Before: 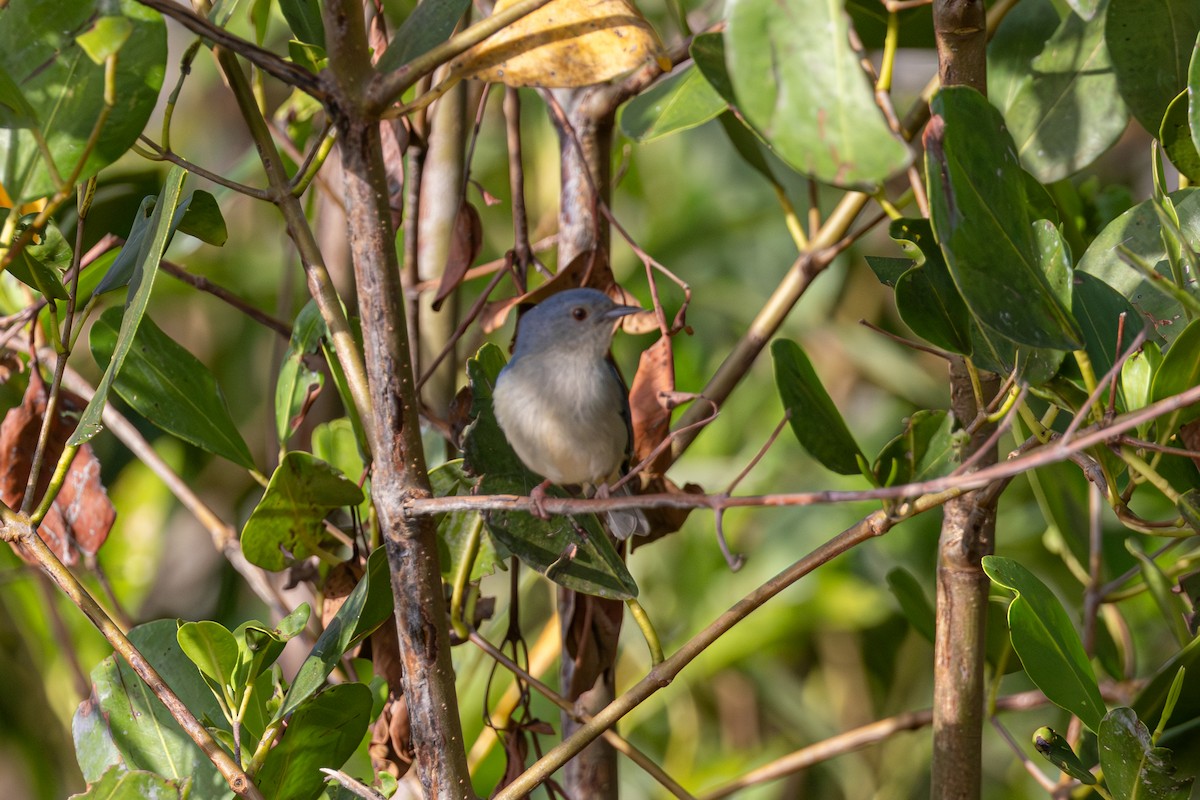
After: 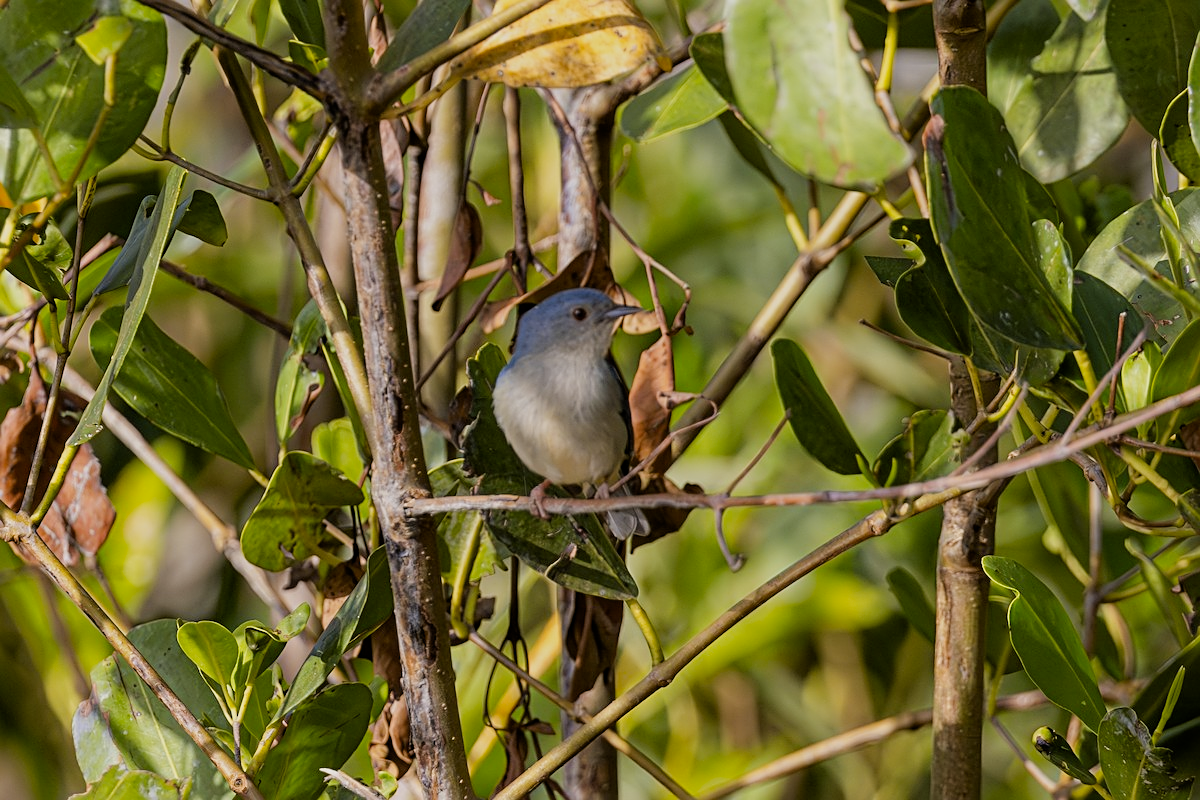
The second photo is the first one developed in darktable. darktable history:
sharpen: on, module defaults
shadows and highlights: shadows 0, highlights 40
filmic rgb: black relative exposure -7.65 EV, white relative exposure 4.56 EV, hardness 3.61
color contrast: green-magenta contrast 0.85, blue-yellow contrast 1.25, unbound 0
